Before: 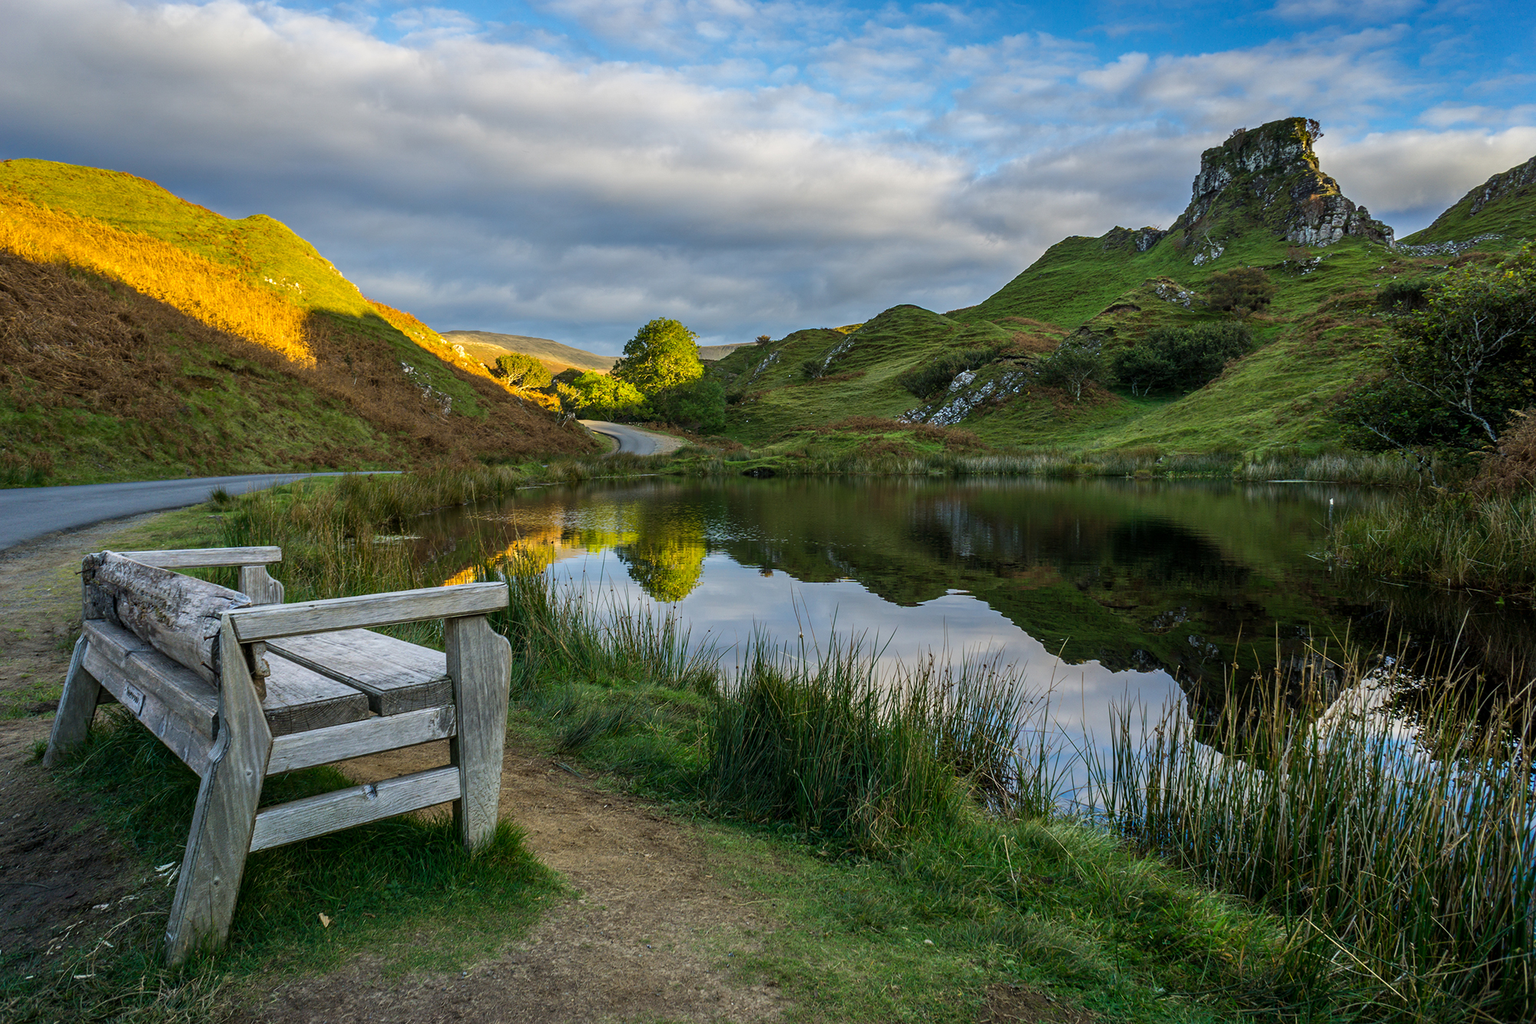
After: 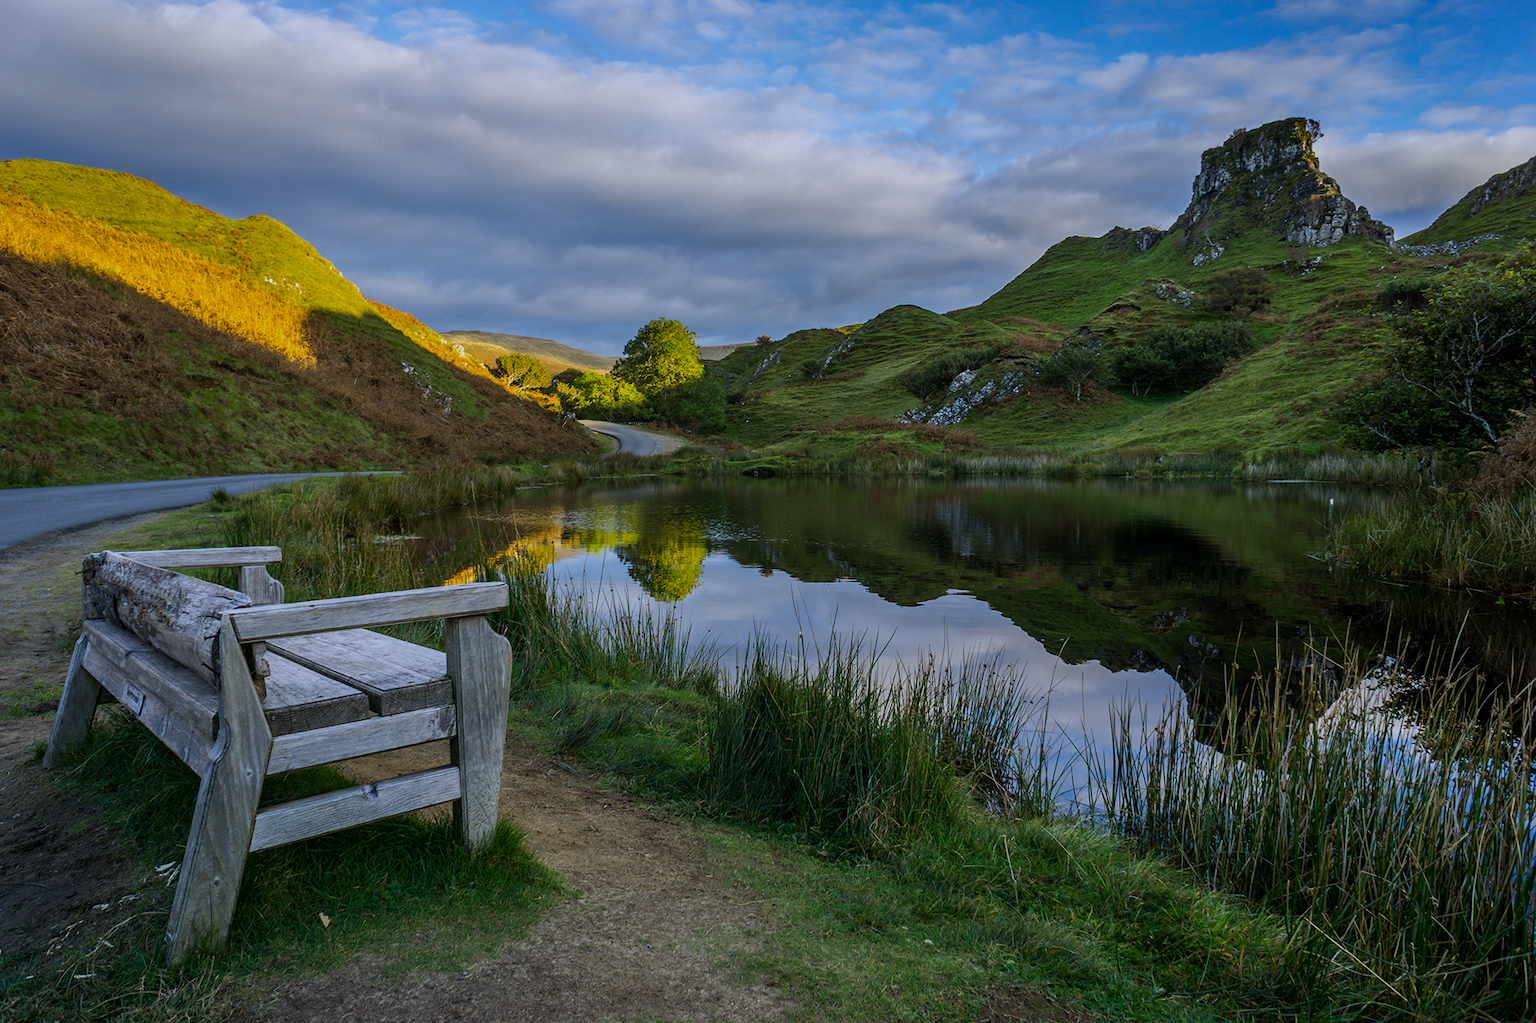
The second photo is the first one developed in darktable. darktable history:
white balance: red 0.967, blue 1.119, emerald 0.756
exposure: exposure -0.492 EV, compensate highlight preservation false
